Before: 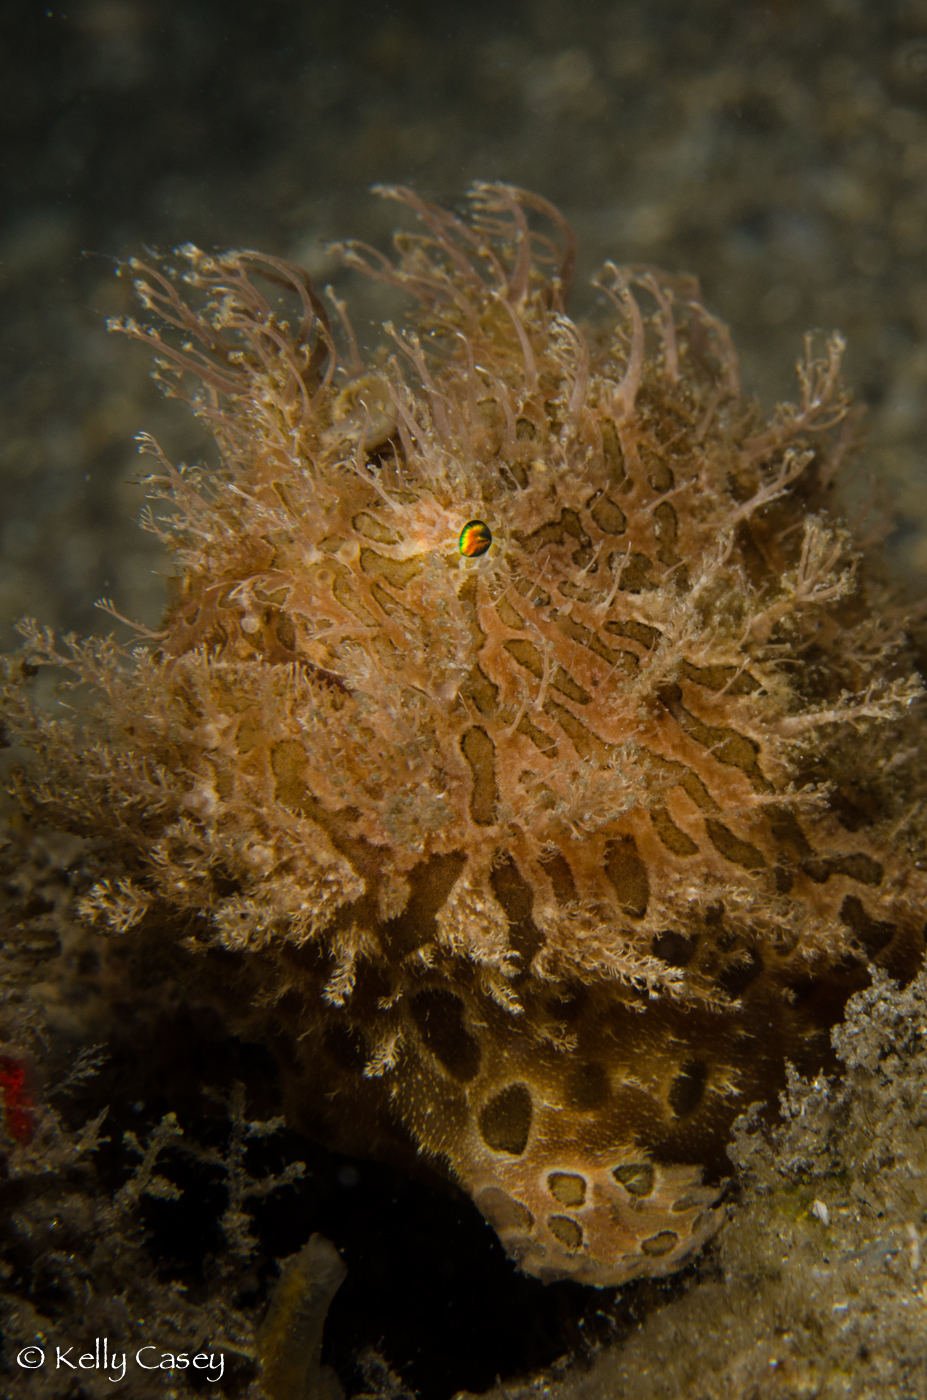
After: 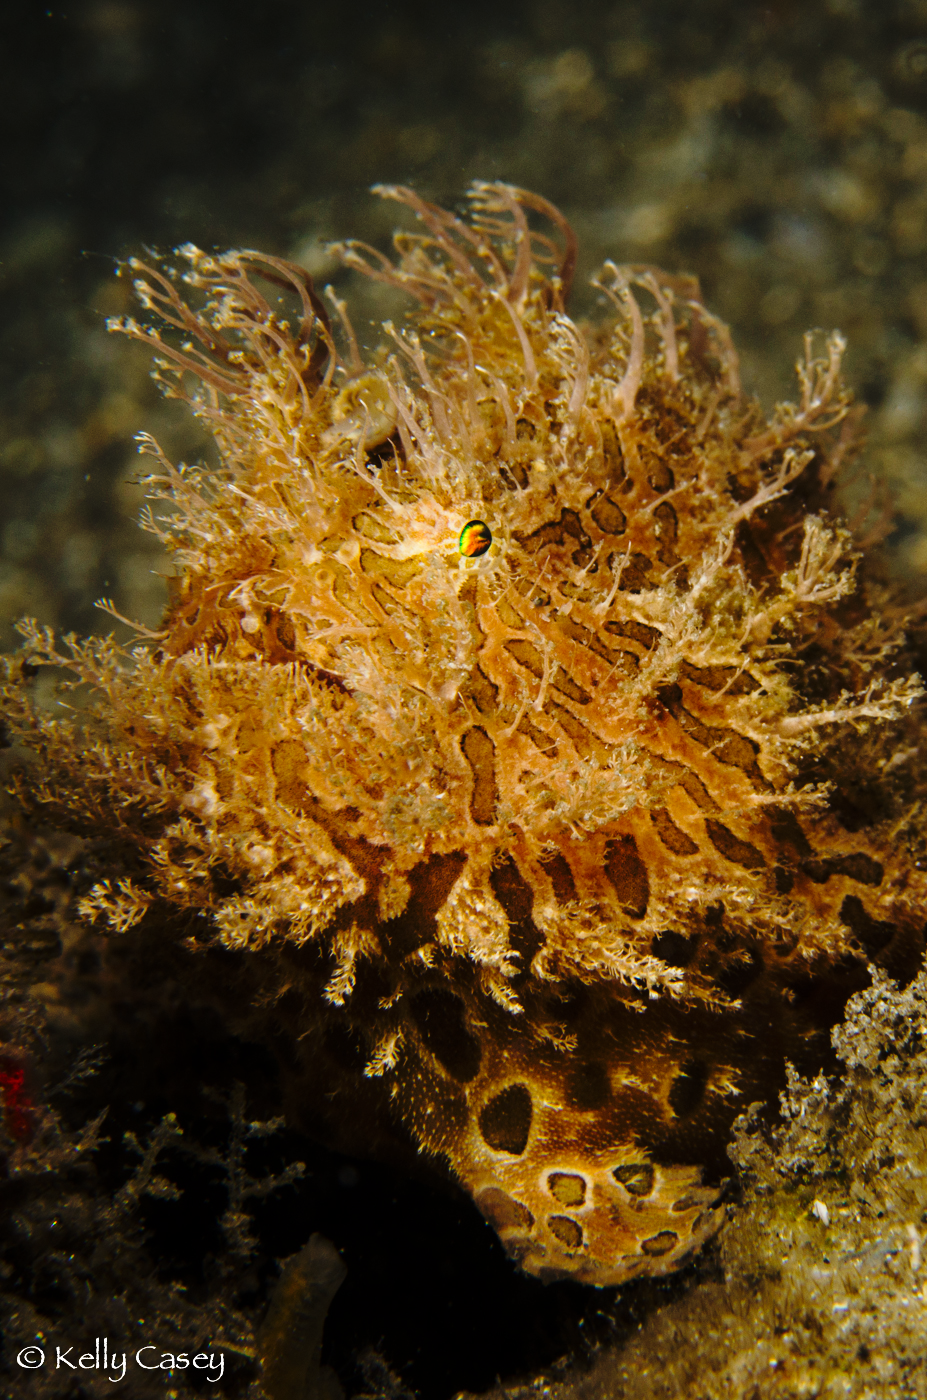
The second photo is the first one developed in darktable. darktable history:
color correction: highlights b* 0.053, saturation 0.976
base curve: curves: ch0 [(0, 0) (0.04, 0.03) (0.133, 0.232) (0.448, 0.748) (0.843, 0.968) (1, 1)], preserve colors none
